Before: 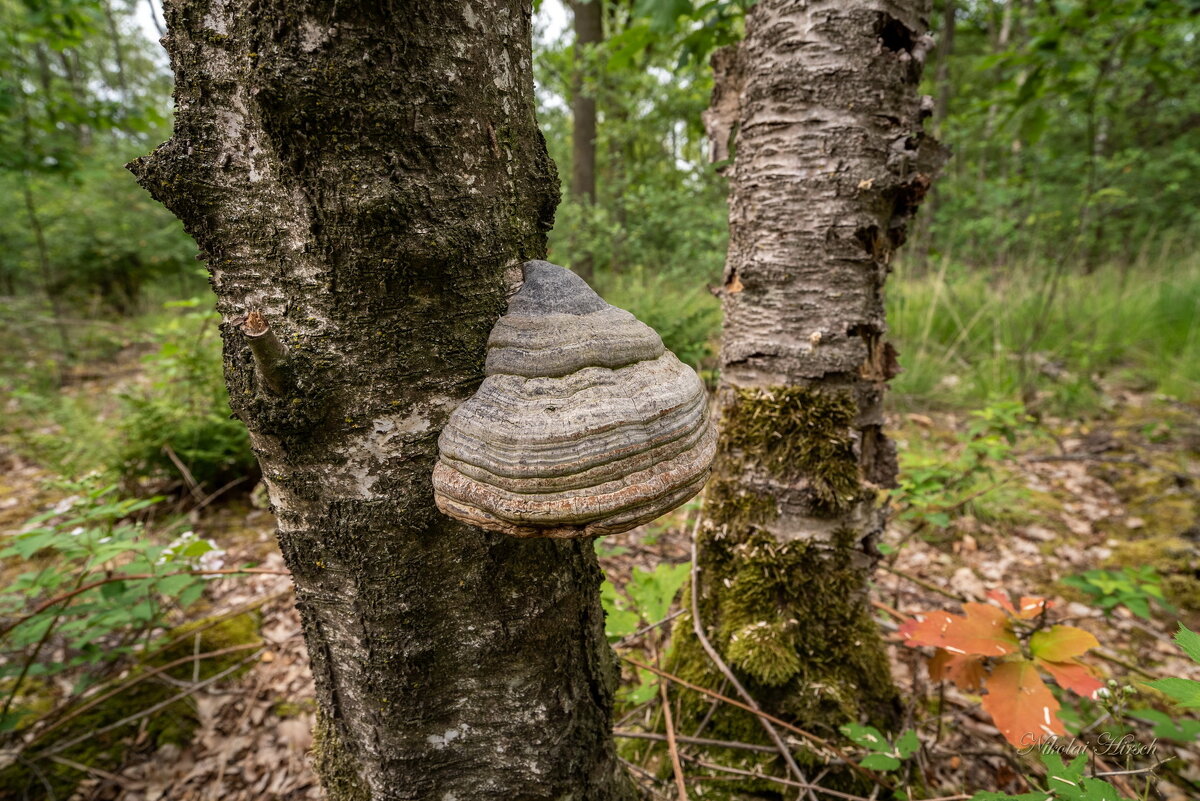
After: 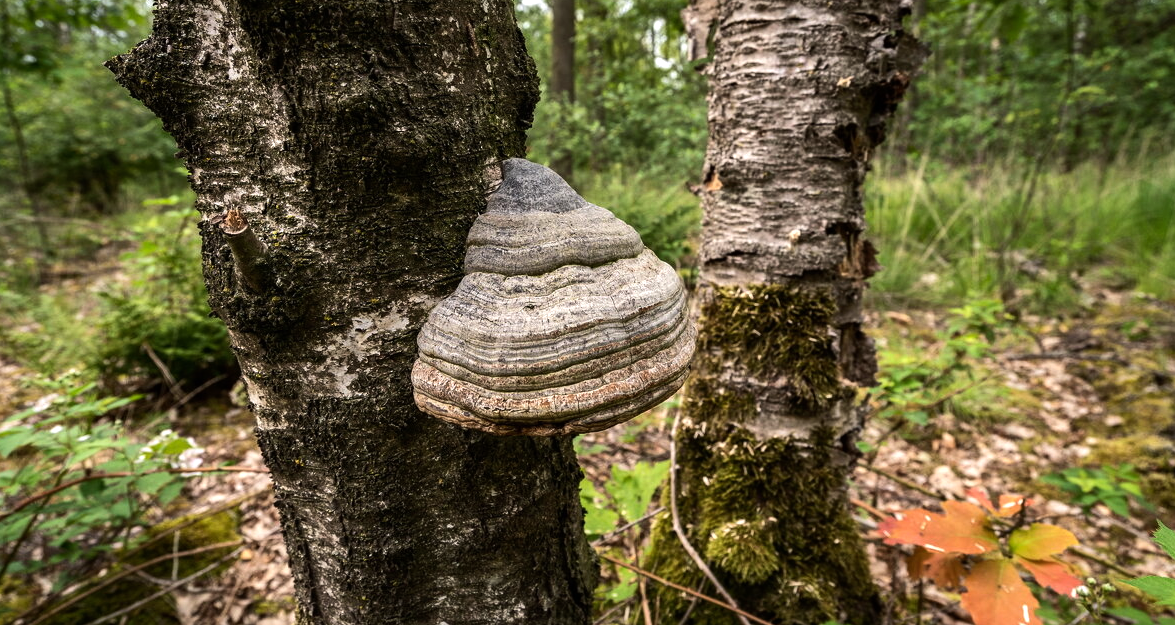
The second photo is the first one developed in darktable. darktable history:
tone equalizer: -8 EV -0.753 EV, -7 EV -0.705 EV, -6 EV -0.59 EV, -5 EV -0.378 EV, -3 EV 0.404 EV, -2 EV 0.6 EV, -1 EV 0.696 EV, +0 EV 0.778 EV, edges refinement/feathering 500, mask exposure compensation -1.57 EV, preserve details no
exposure: exposure -0.156 EV, compensate exposure bias true, compensate highlight preservation false
crop and rotate: left 1.815%, top 12.784%, right 0.189%, bottom 9.147%
